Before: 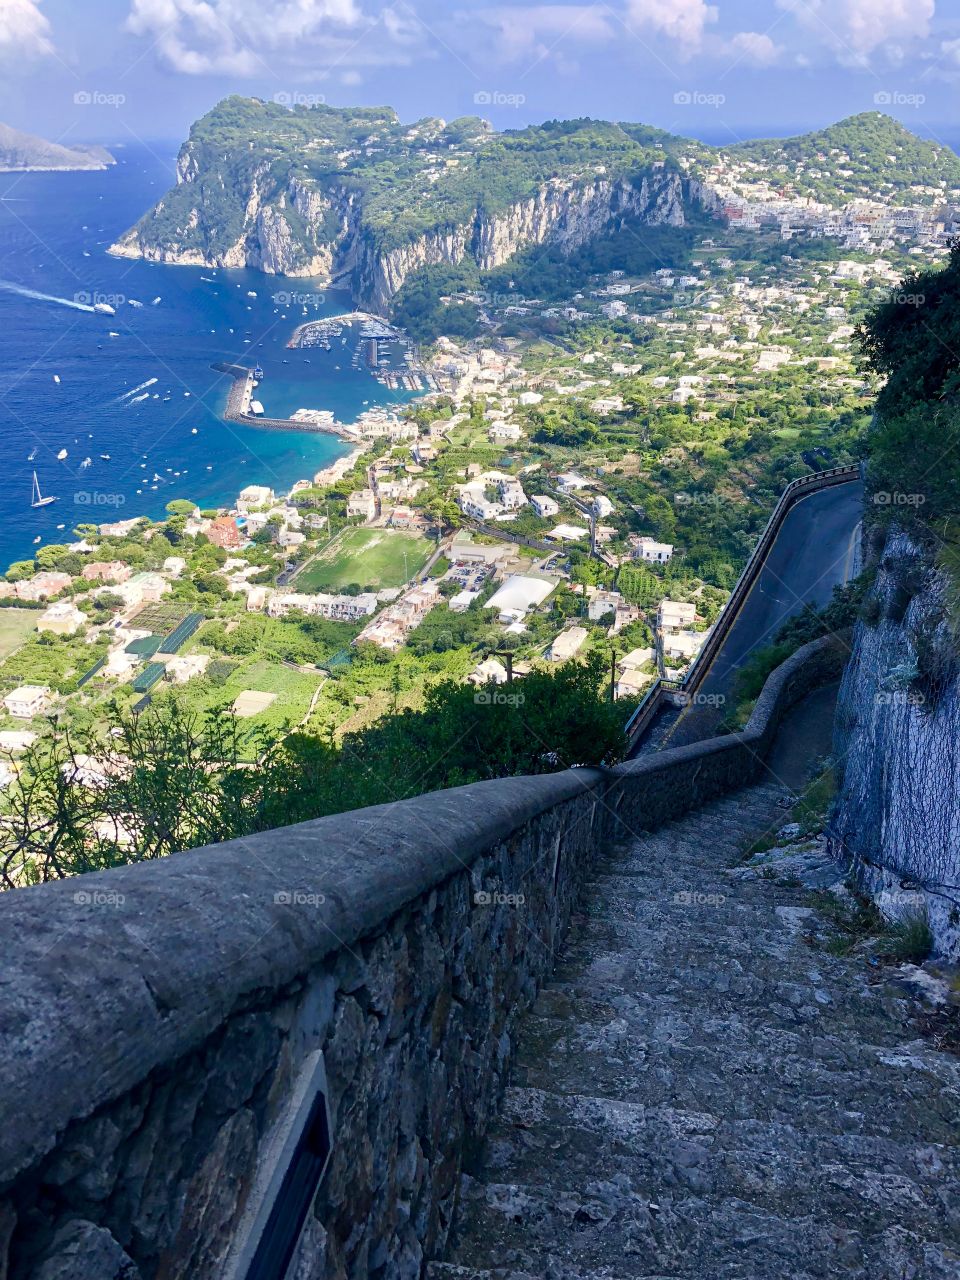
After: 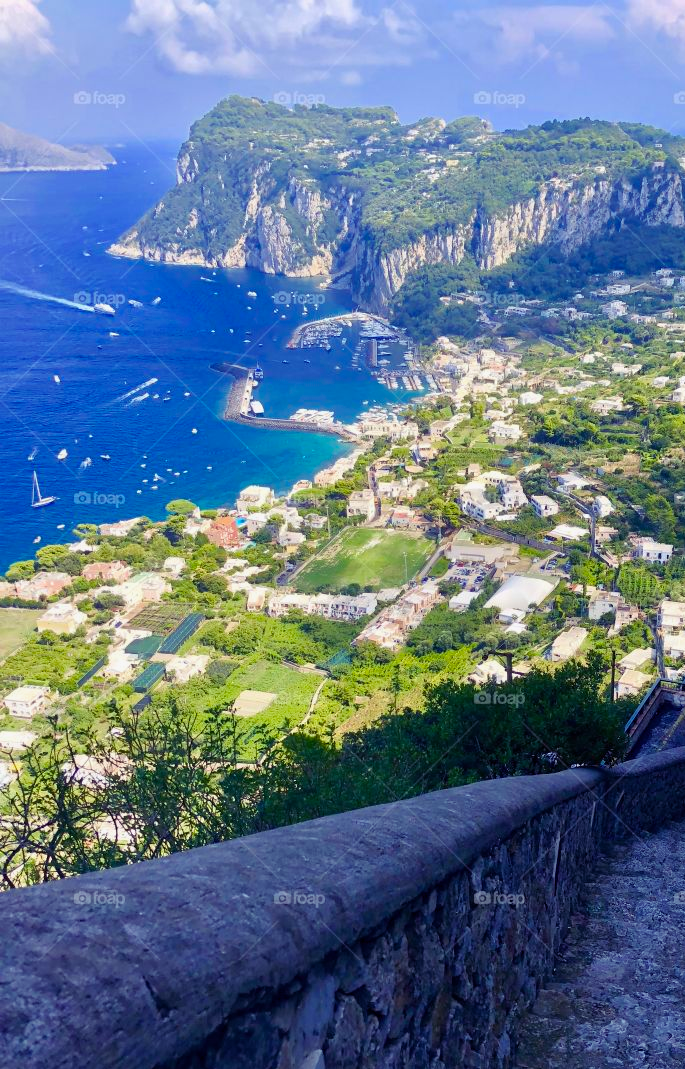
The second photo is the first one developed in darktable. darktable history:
shadows and highlights: shadows 25.59, highlights -25.95
color balance rgb: shadows lift › luminance -21.349%, shadows lift › chroma 8.974%, shadows lift › hue 283.17°, power › hue 329.29°, perceptual saturation grading › global saturation 19.61%, perceptual brilliance grading › global brilliance 1.787%, perceptual brilliance grading › highlights -3.823%, global vibrance 20%
crop: right 28.544%, bottom 16.459%
